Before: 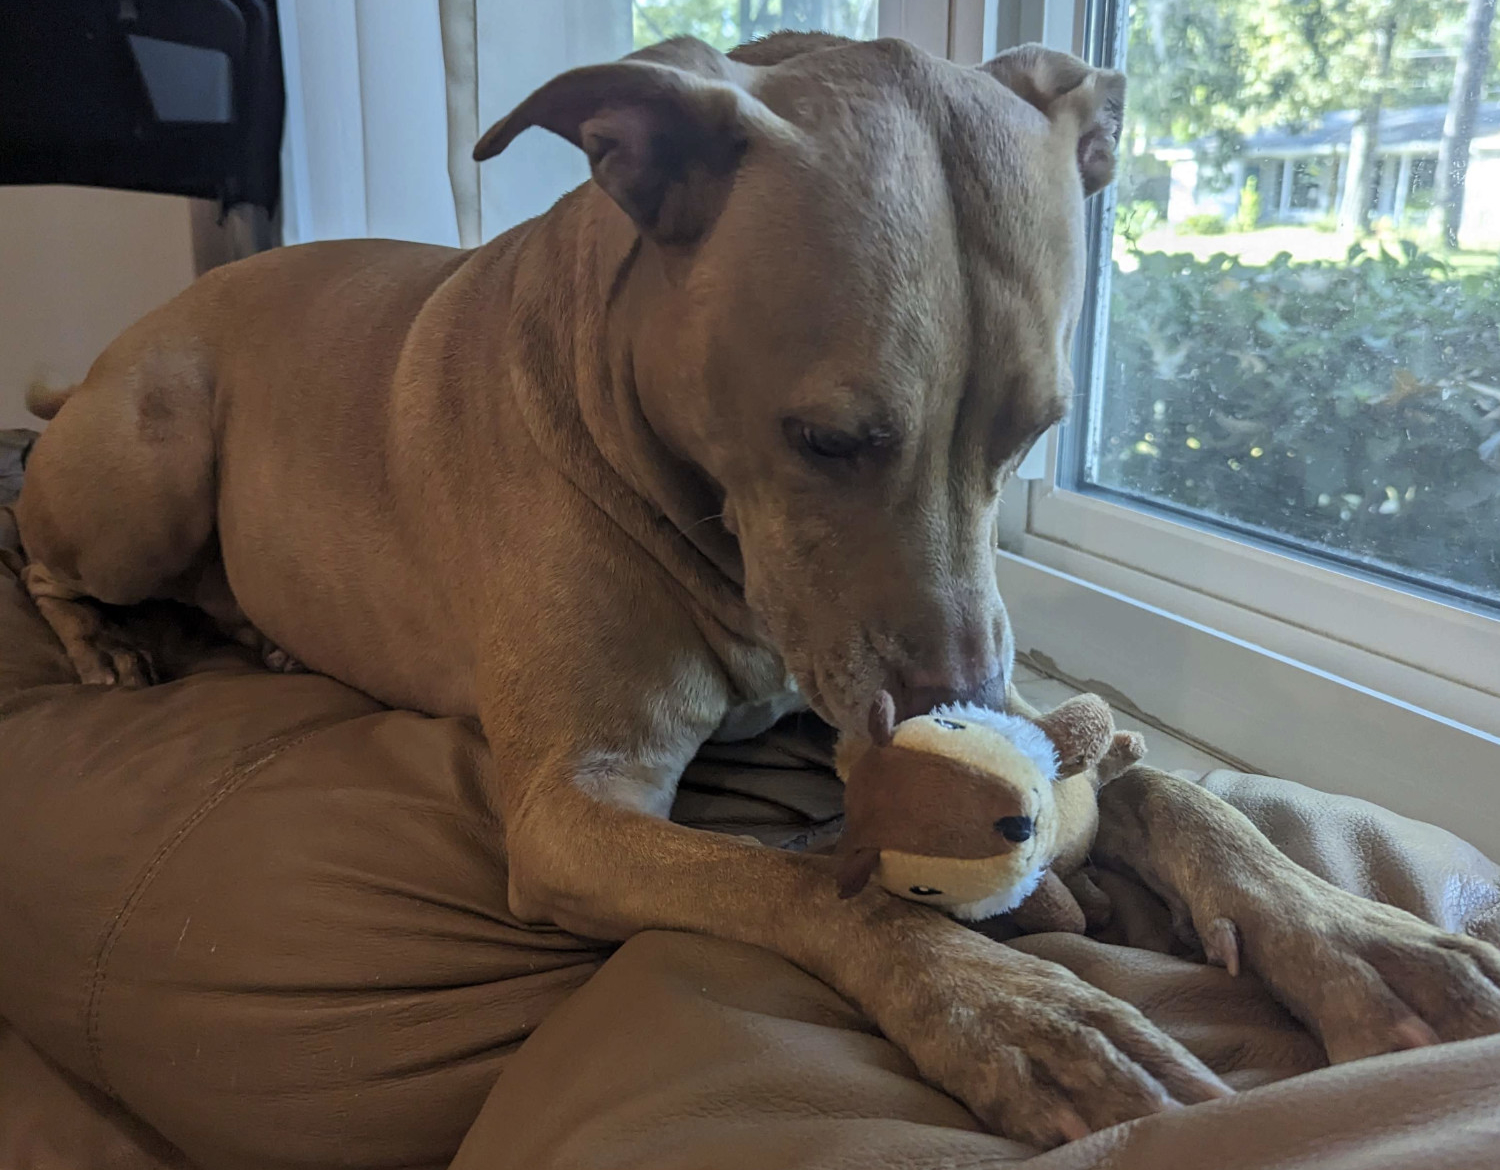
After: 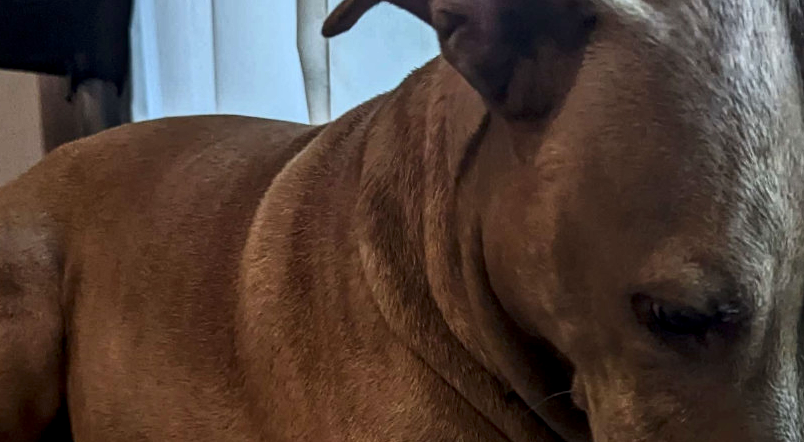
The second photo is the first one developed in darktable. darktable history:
local contrast: highlights 99%, shadows 86%, detail 160%, midtone range 0.2
contrast brightness saturation: contrast 0.28
crop: left 10.121%, top 10.631%, right 36.218%, bottom 51.526%
